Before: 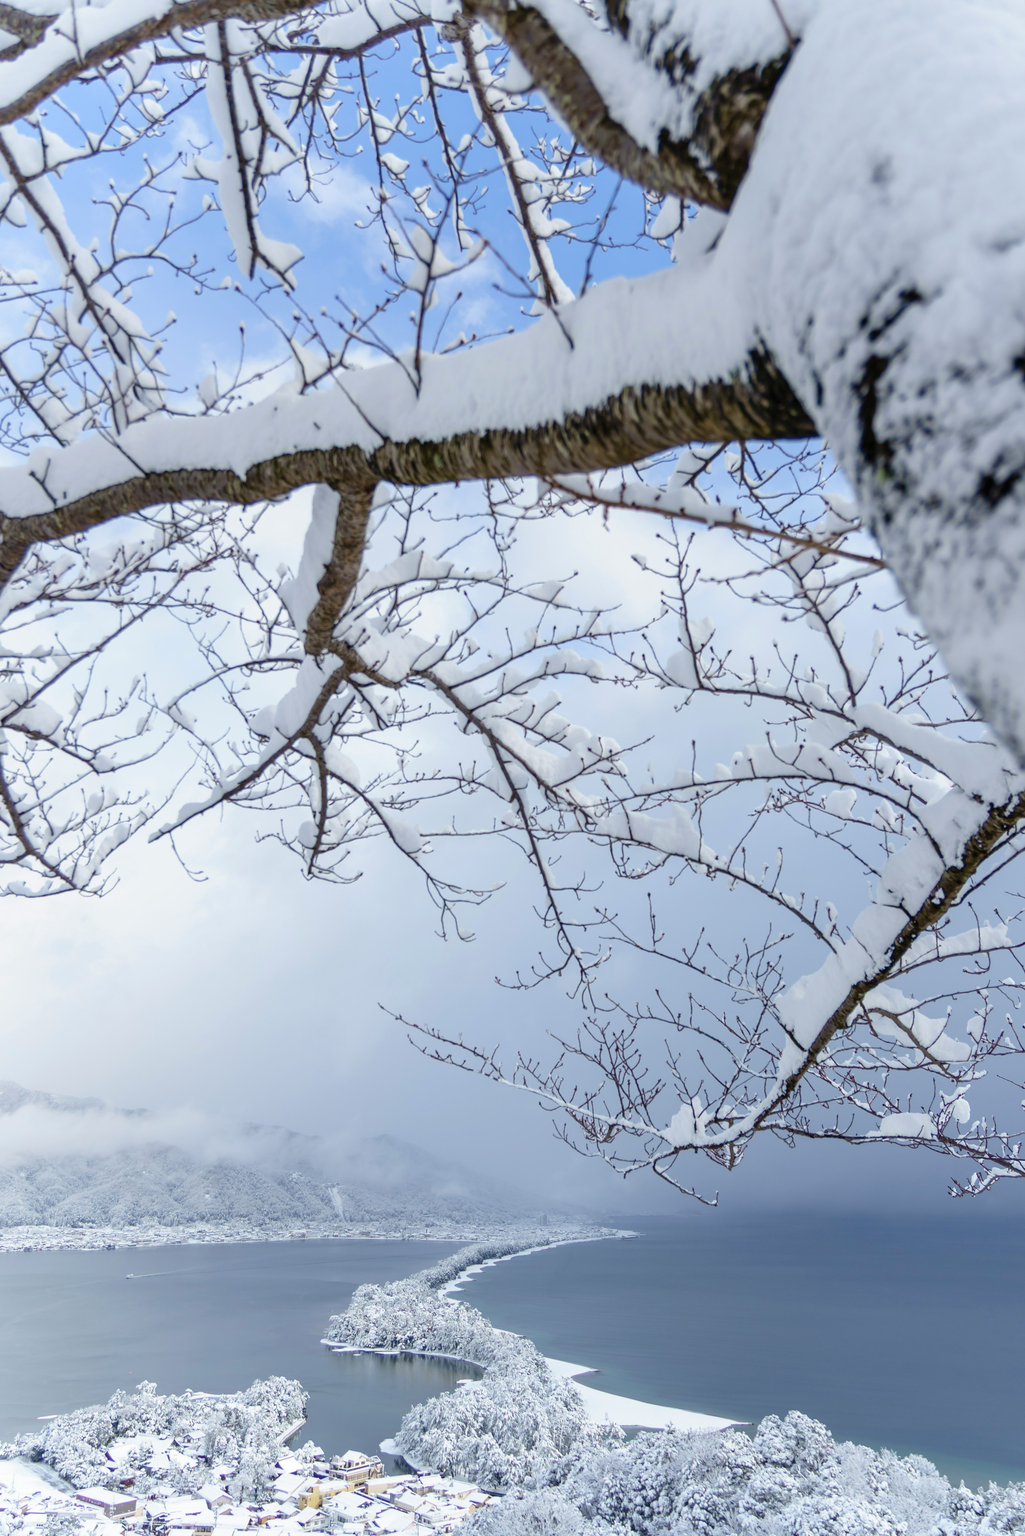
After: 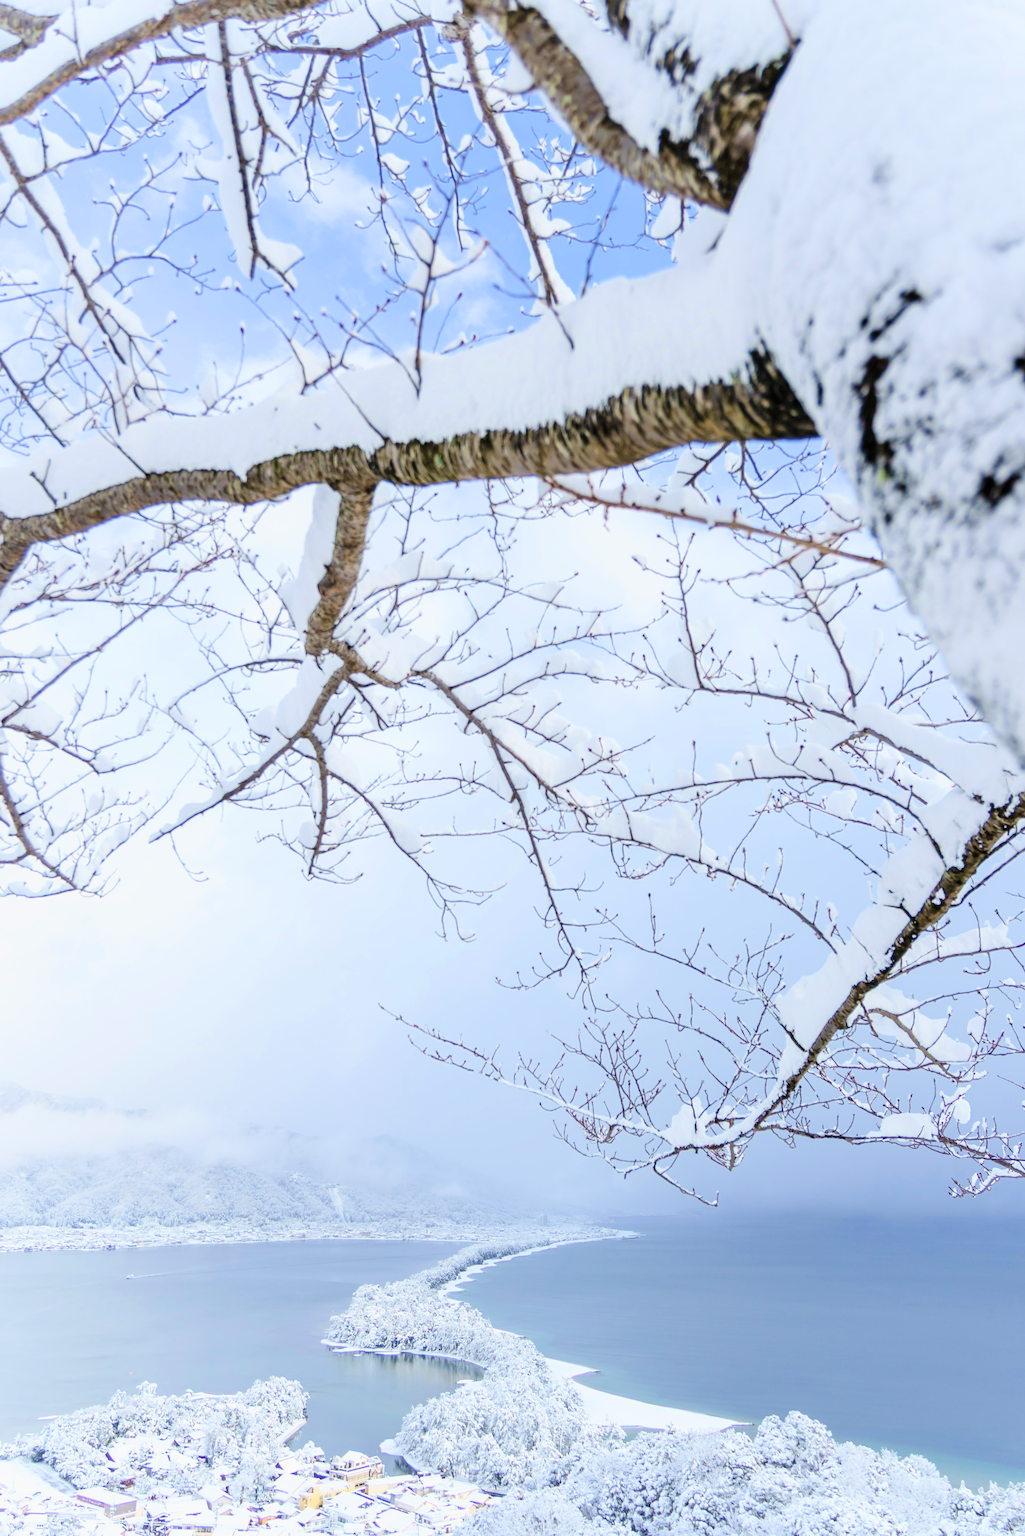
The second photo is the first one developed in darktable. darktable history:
exposure: black level correction 0, exposure 1.485 EV, compensate highlight preservation false
filmic rgb: black relative exposure -7.65 EV, white relative exposure 4.56 EV, hardness 3.61, color science v6 (2022)
